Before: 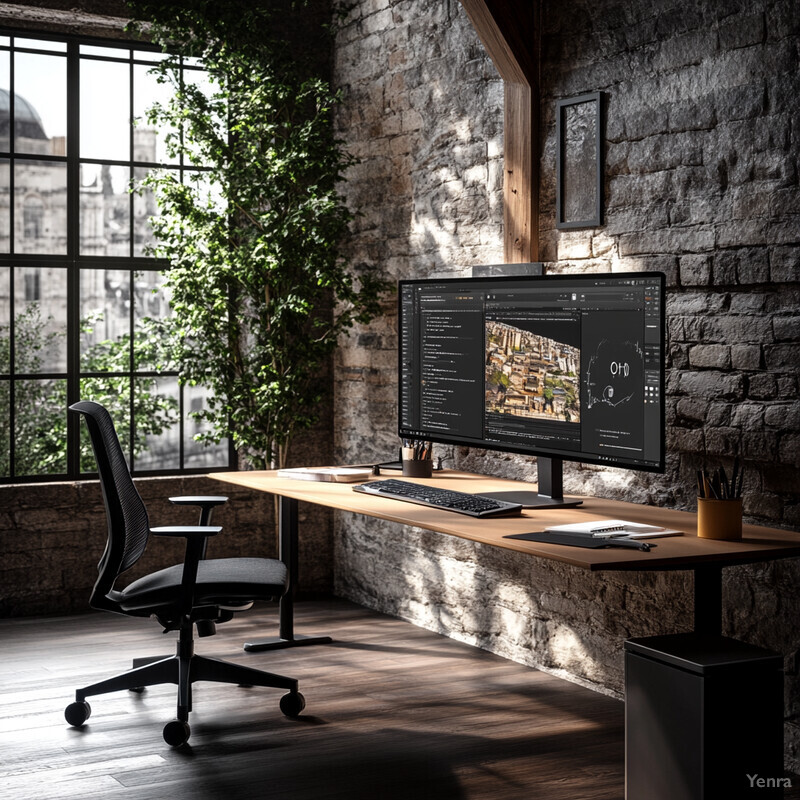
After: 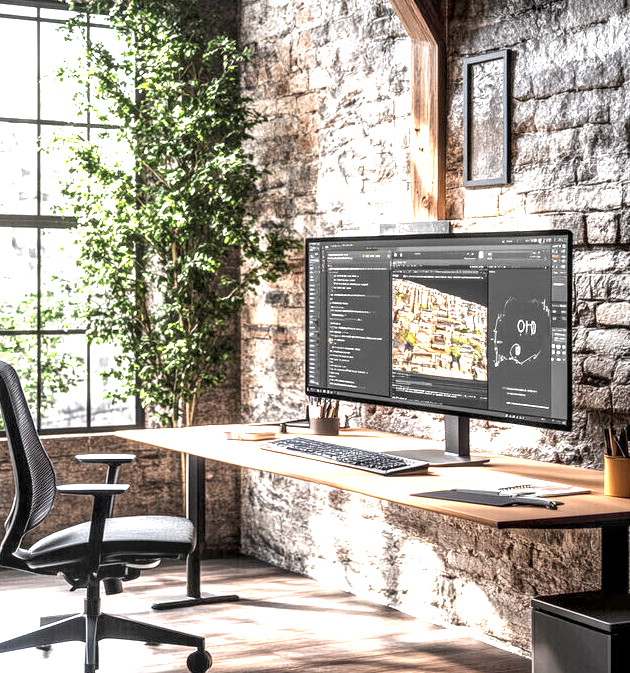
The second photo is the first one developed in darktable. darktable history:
contrast brightness saturation: contrast 0.051, brightness 0.068, saturation 0.014
crop: left 11.642%, top 5.321%, right 9.561%, bottom 10.538%
exposure: black level correction 0, exposure 2.09 EV, compensate exposure bias true, compensate highlight preservation false
local contrast: detail 150%
